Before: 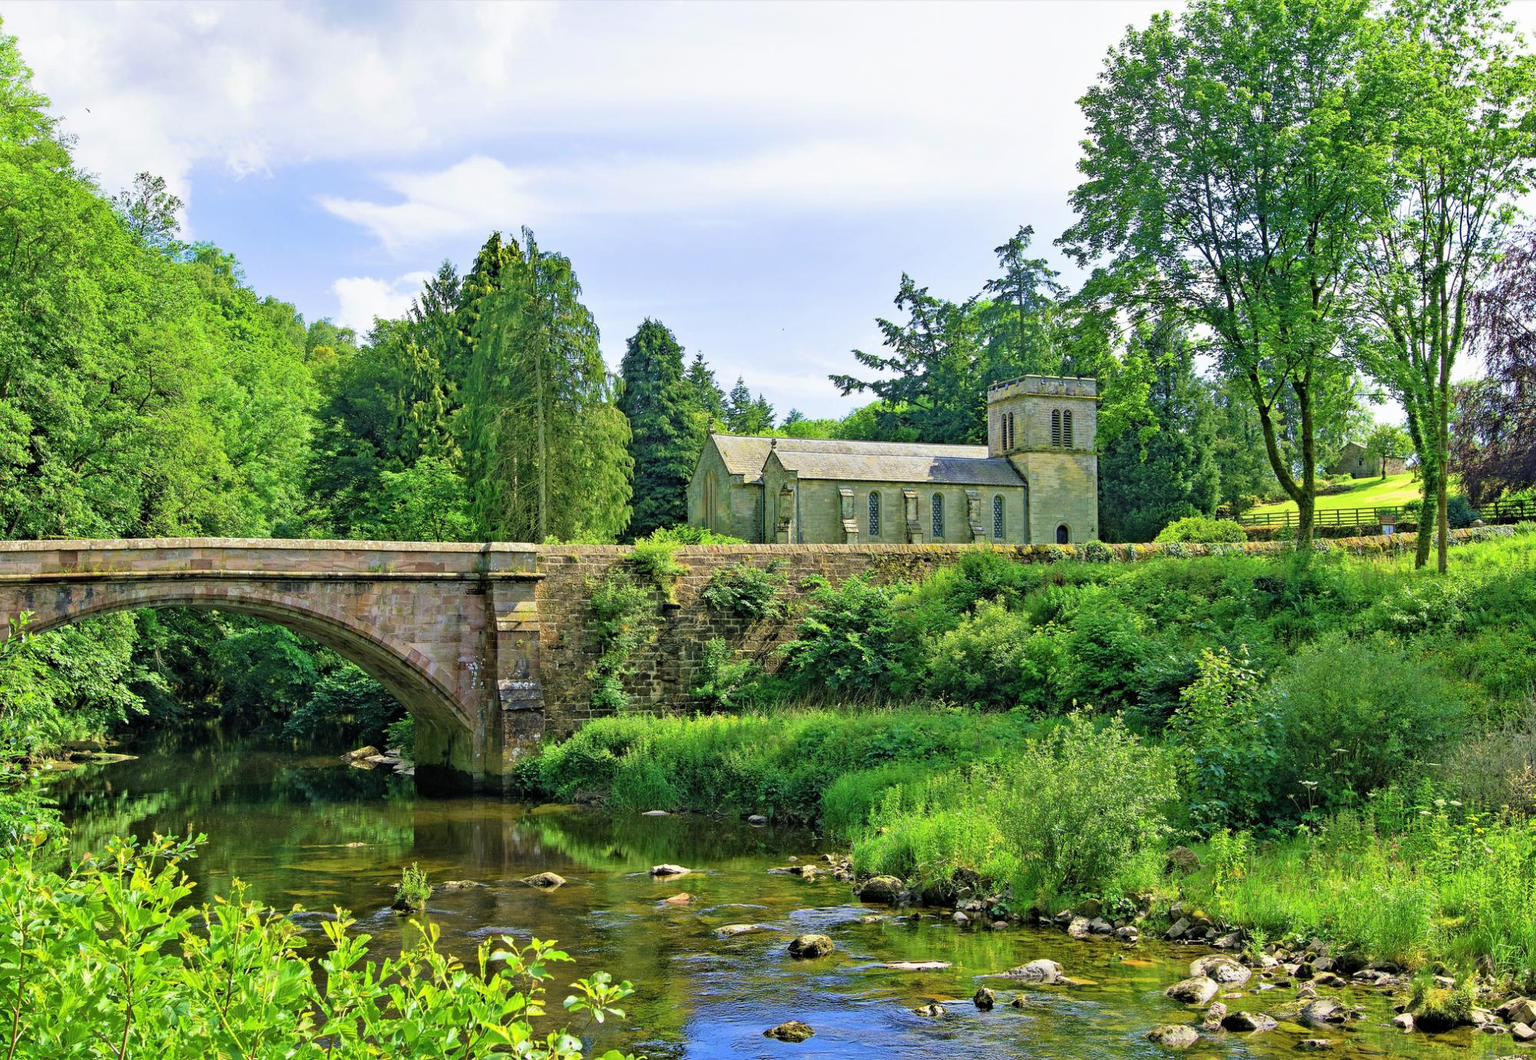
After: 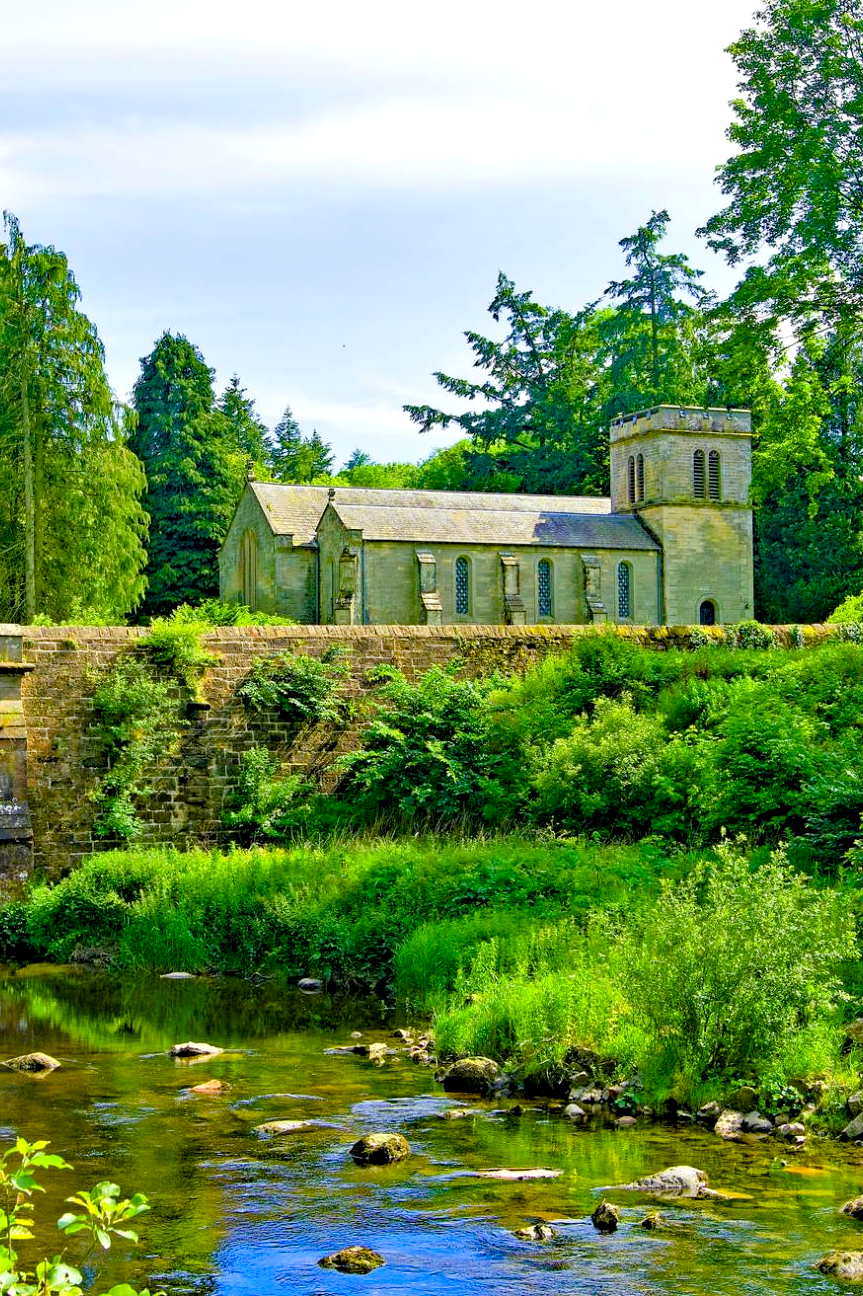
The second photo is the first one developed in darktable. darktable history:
crop: left 33.845%, top 6.049%, right 22.989%
exposure: black level correction 0.007, exposure 0.156 EV, compensate highlight preservation false
color balance rgb: linear chroma grading › global chroma 9.526%, perceptual saturation grading › global saturation 20%, perceptual saturation grading › highlights -25.891%, perceptual saturation grading › shadows 49.314%, global vibrance 20%
